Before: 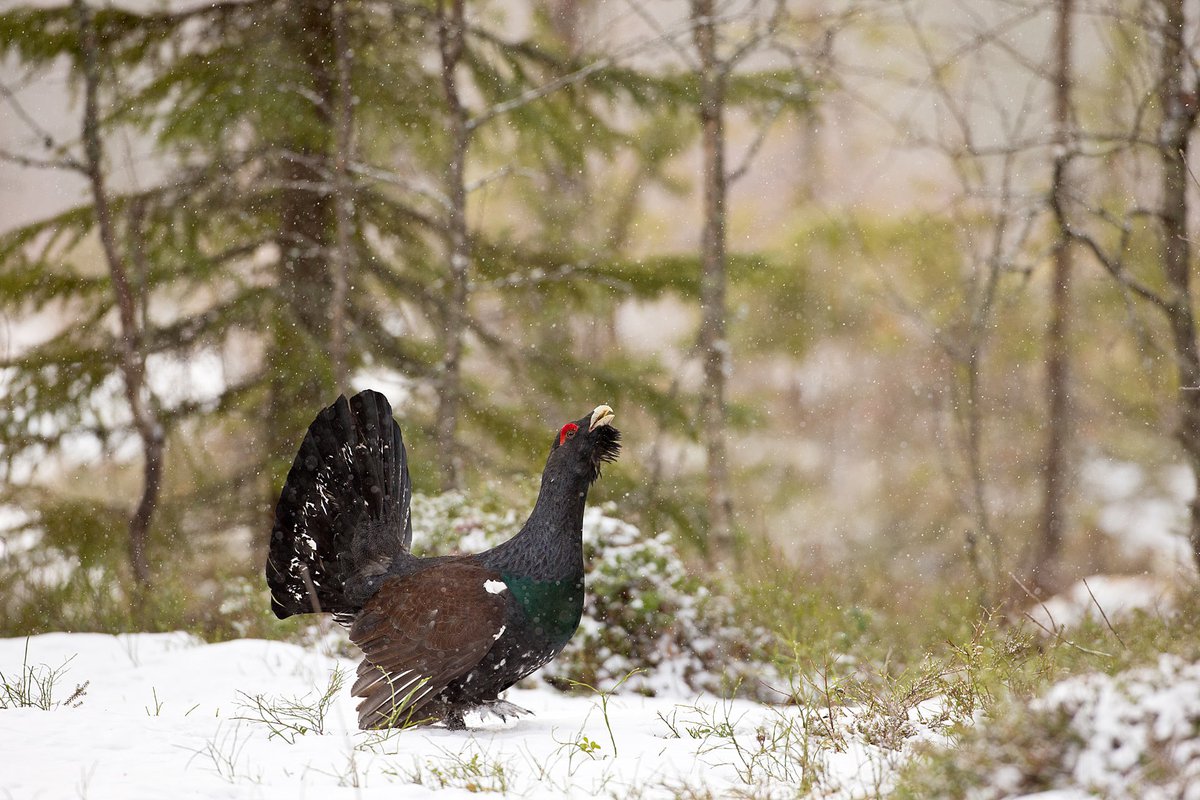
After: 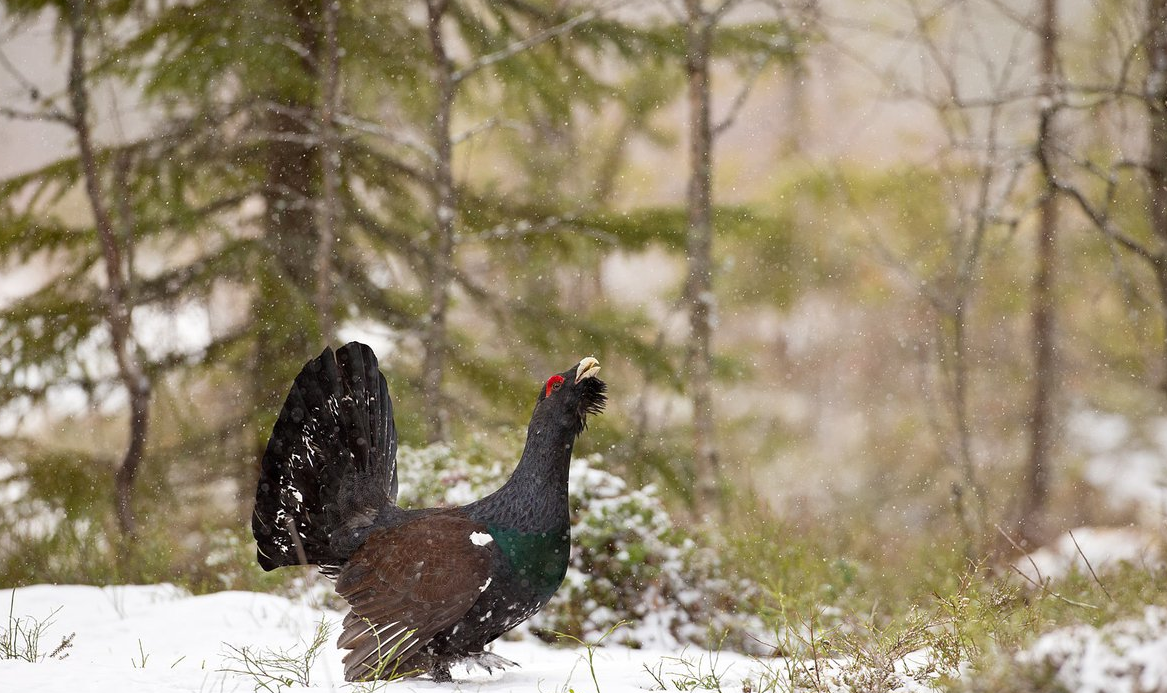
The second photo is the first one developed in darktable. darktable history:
crop: left 1.175%, top 6.123%, right 1.567%, bottom 7.168%
